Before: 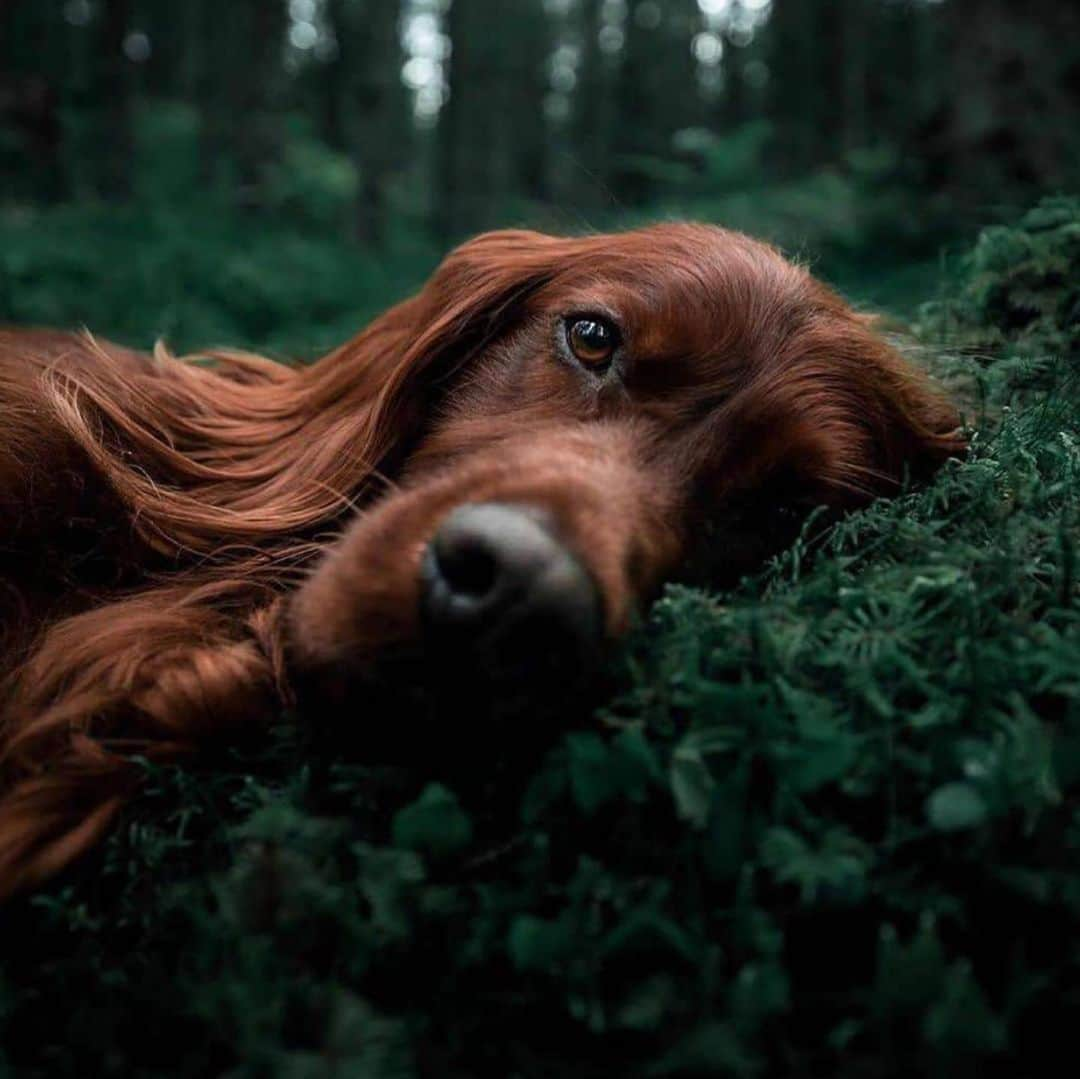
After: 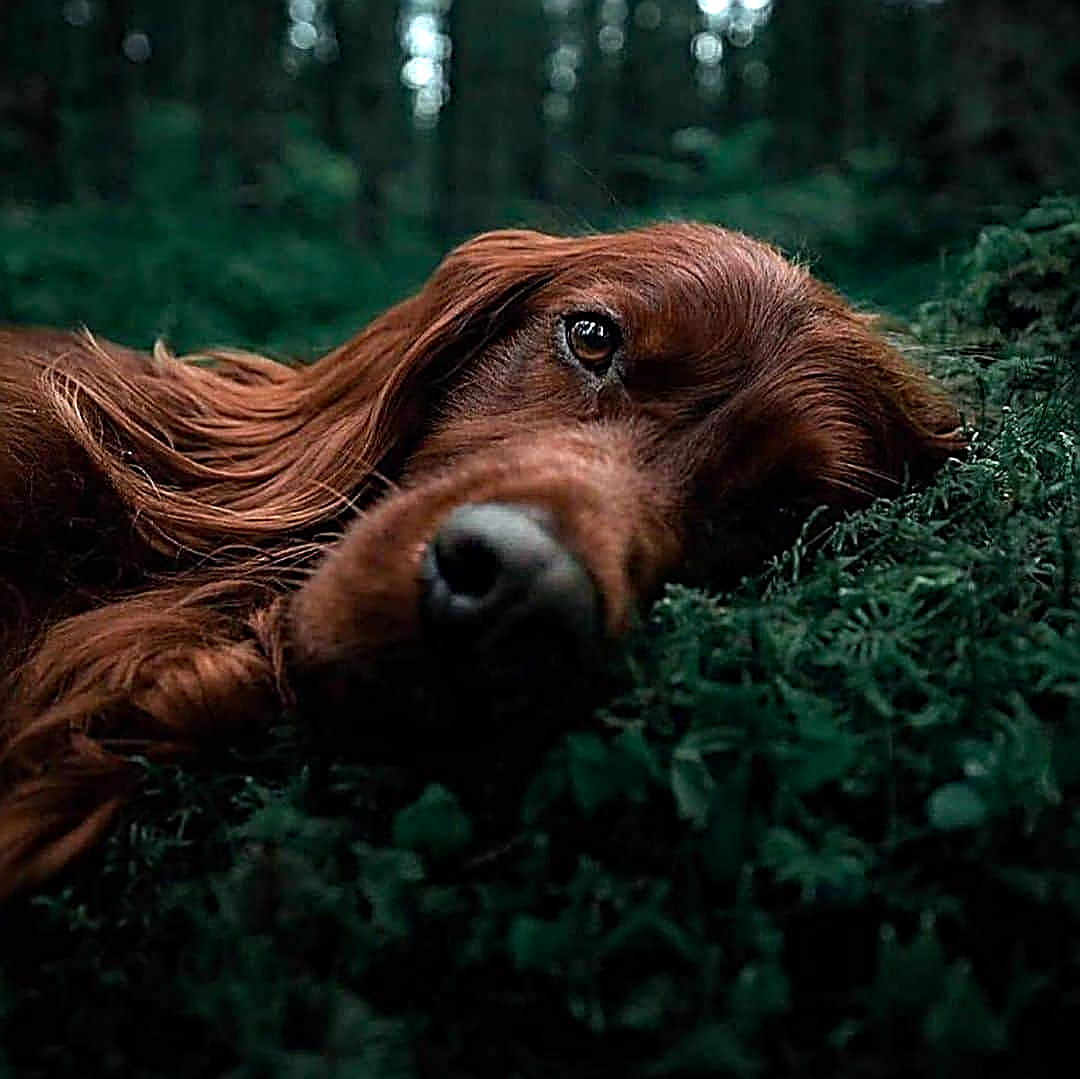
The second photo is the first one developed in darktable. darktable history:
exposure: exposure -0.046 EV, compensate highlight preservation false
sharpen: amount 1.987
haze removal: strength 0.295, distance 0.247, compatibility mode true, adaptive false
